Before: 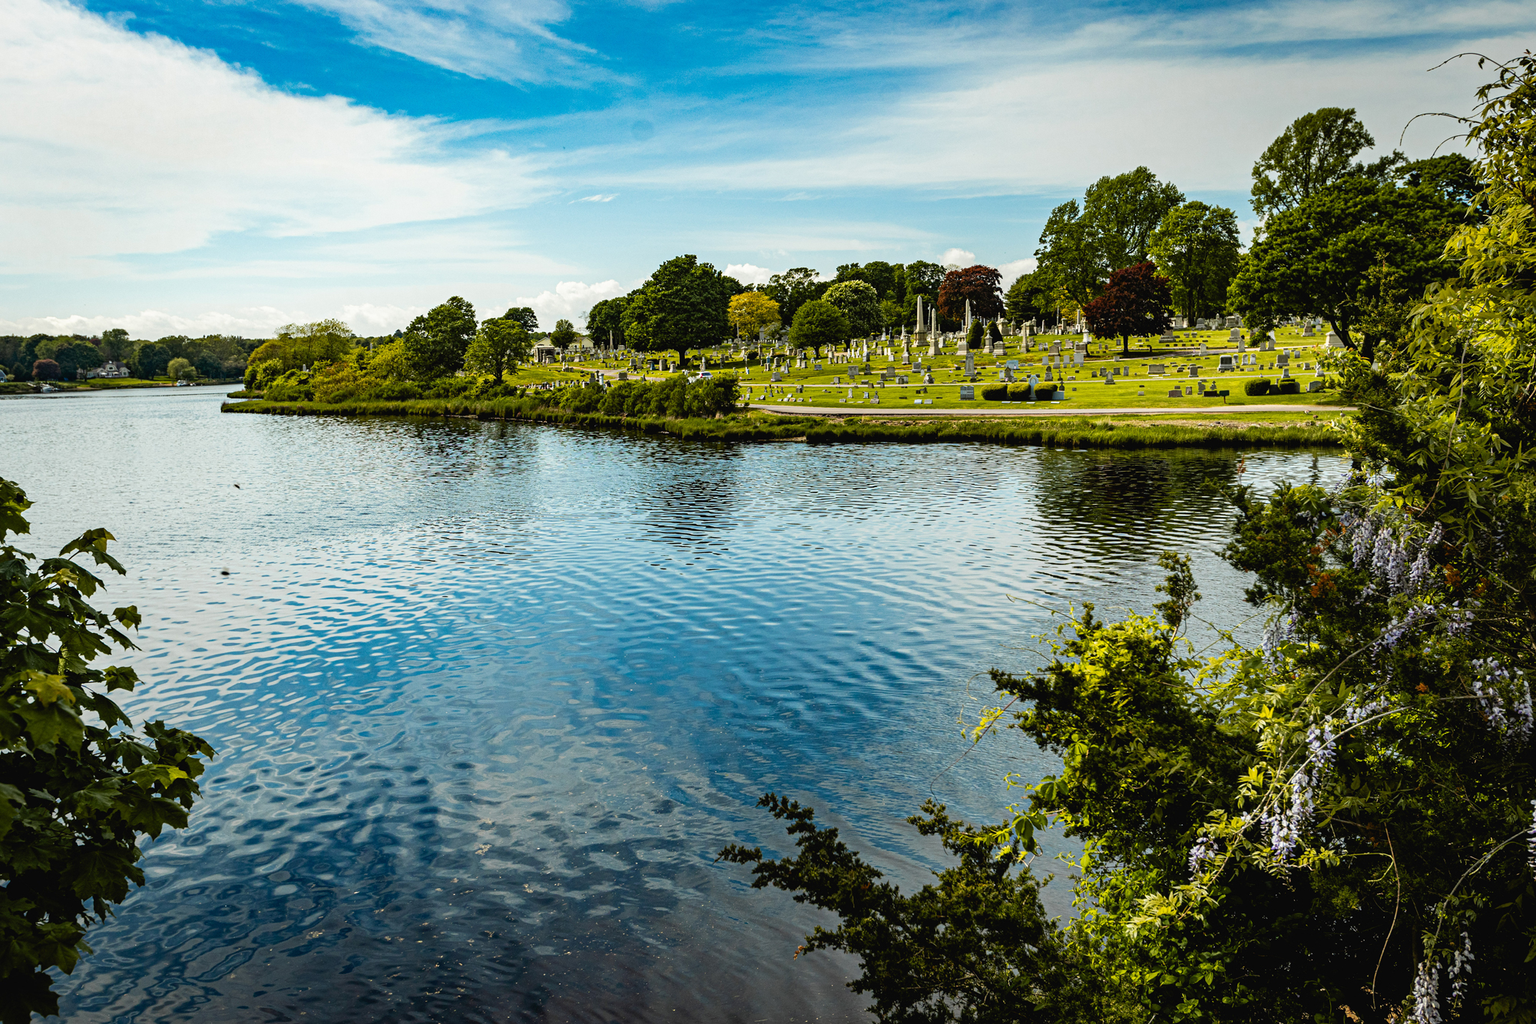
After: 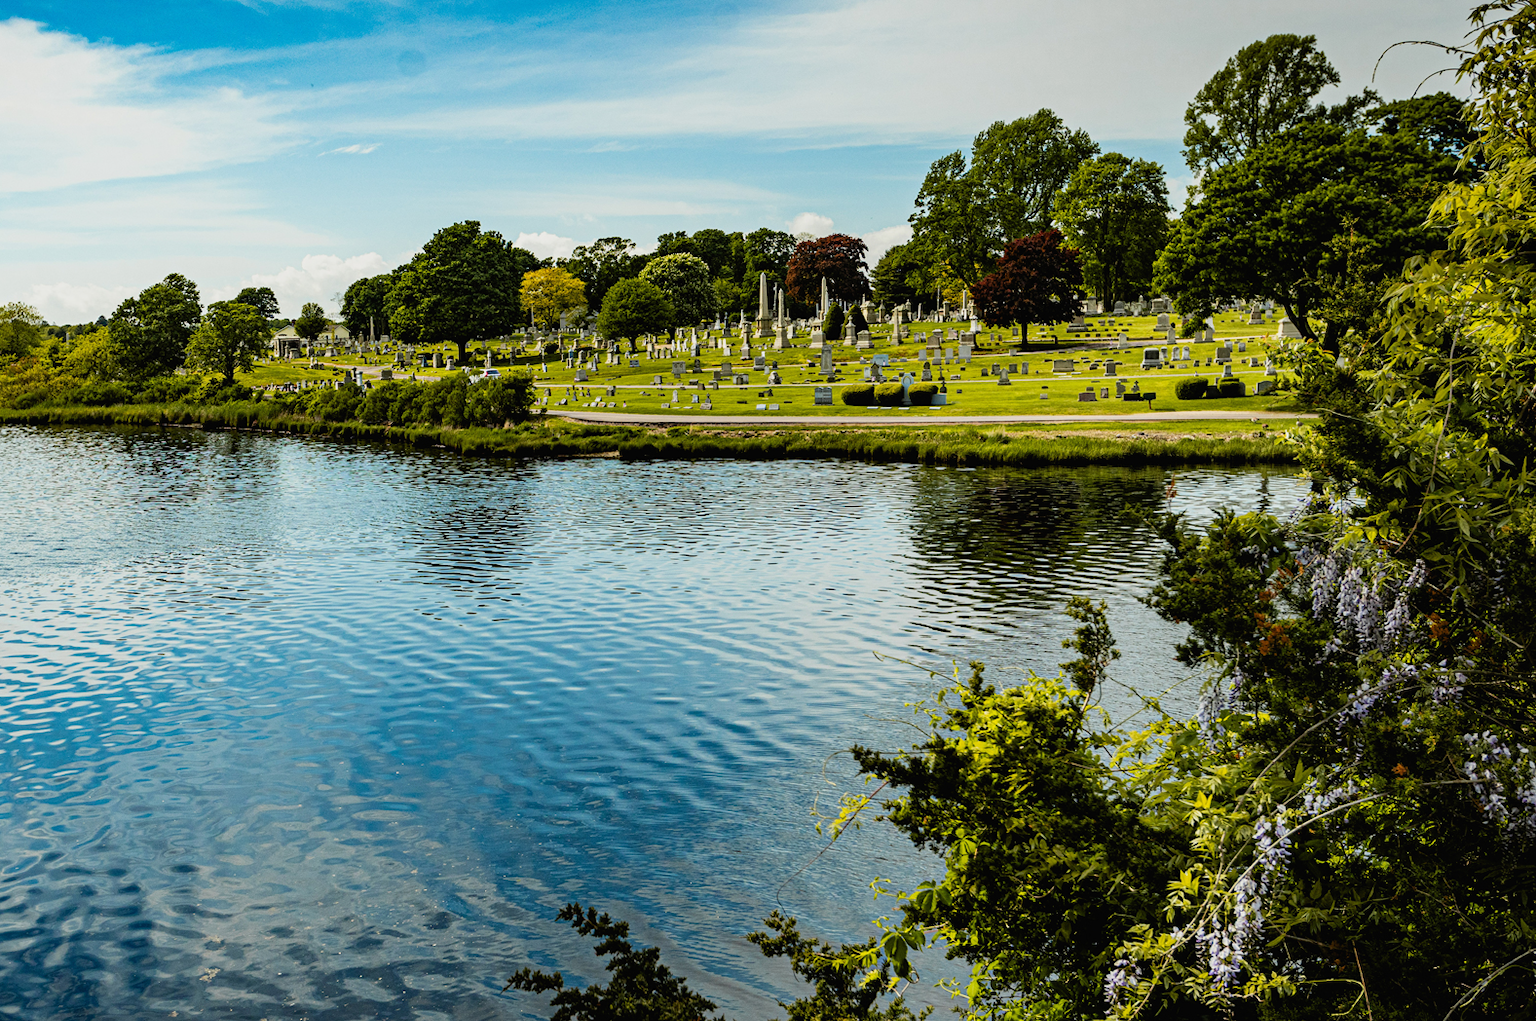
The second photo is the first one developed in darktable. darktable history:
filmic rgb: black relative exposure -11.35 EV, white relative exposure 3.22 EV, hardness 6.76, color science v6 (2022)
crop and rotate: left 20.74%, top 7.912%, right 0.375%, bottom 13.378%
